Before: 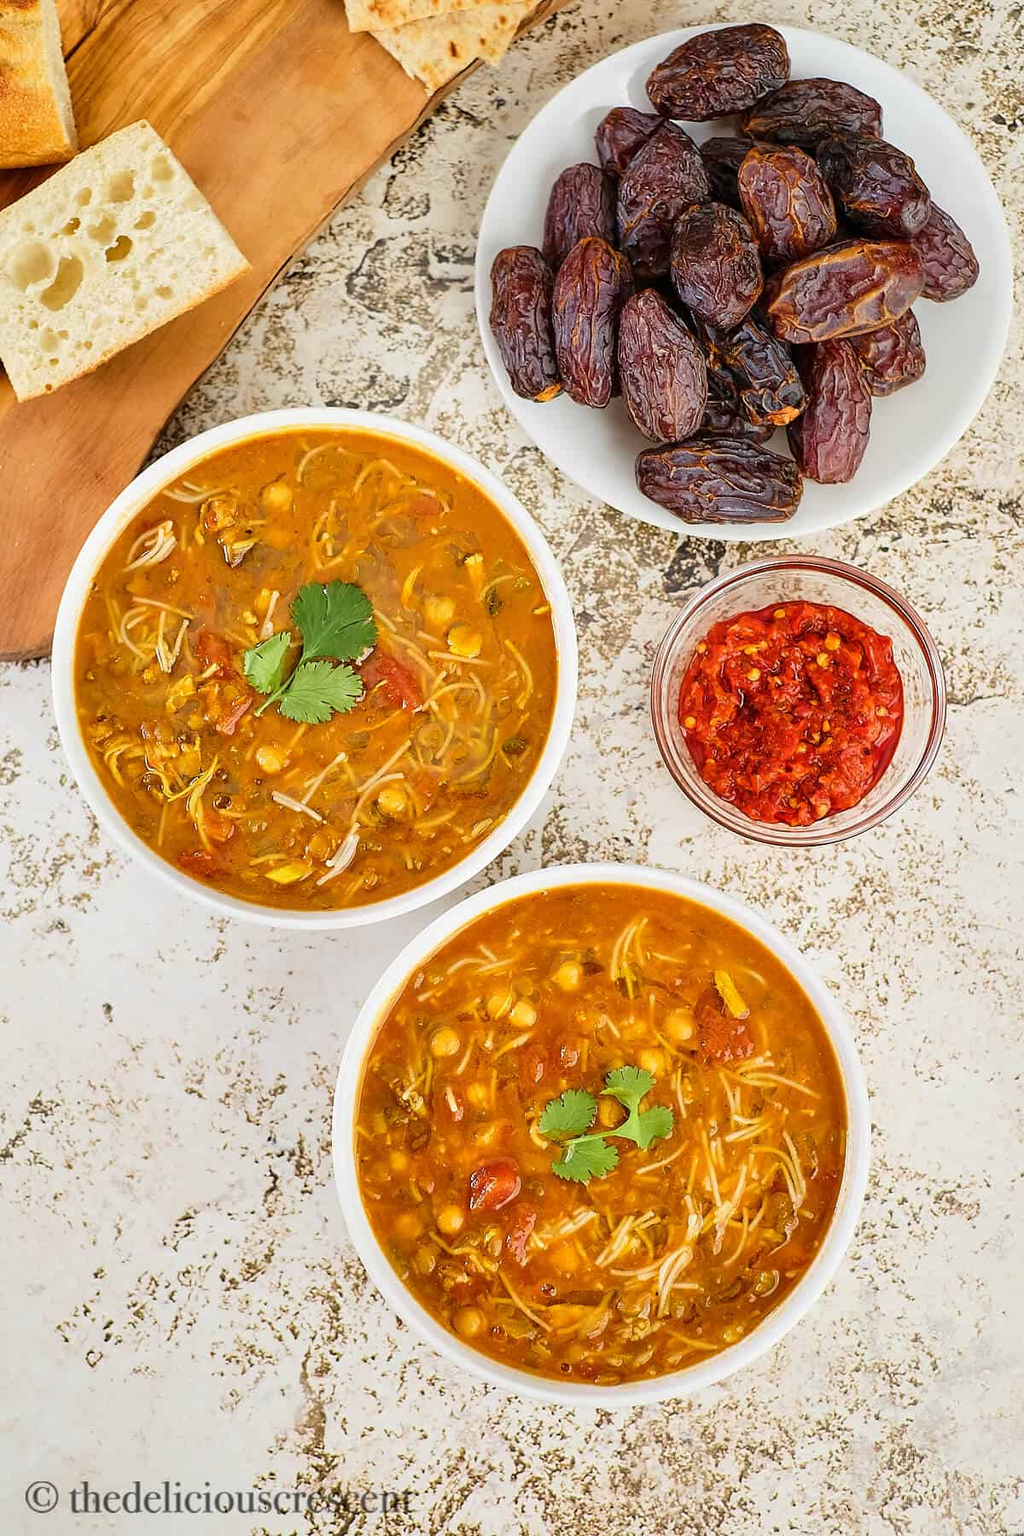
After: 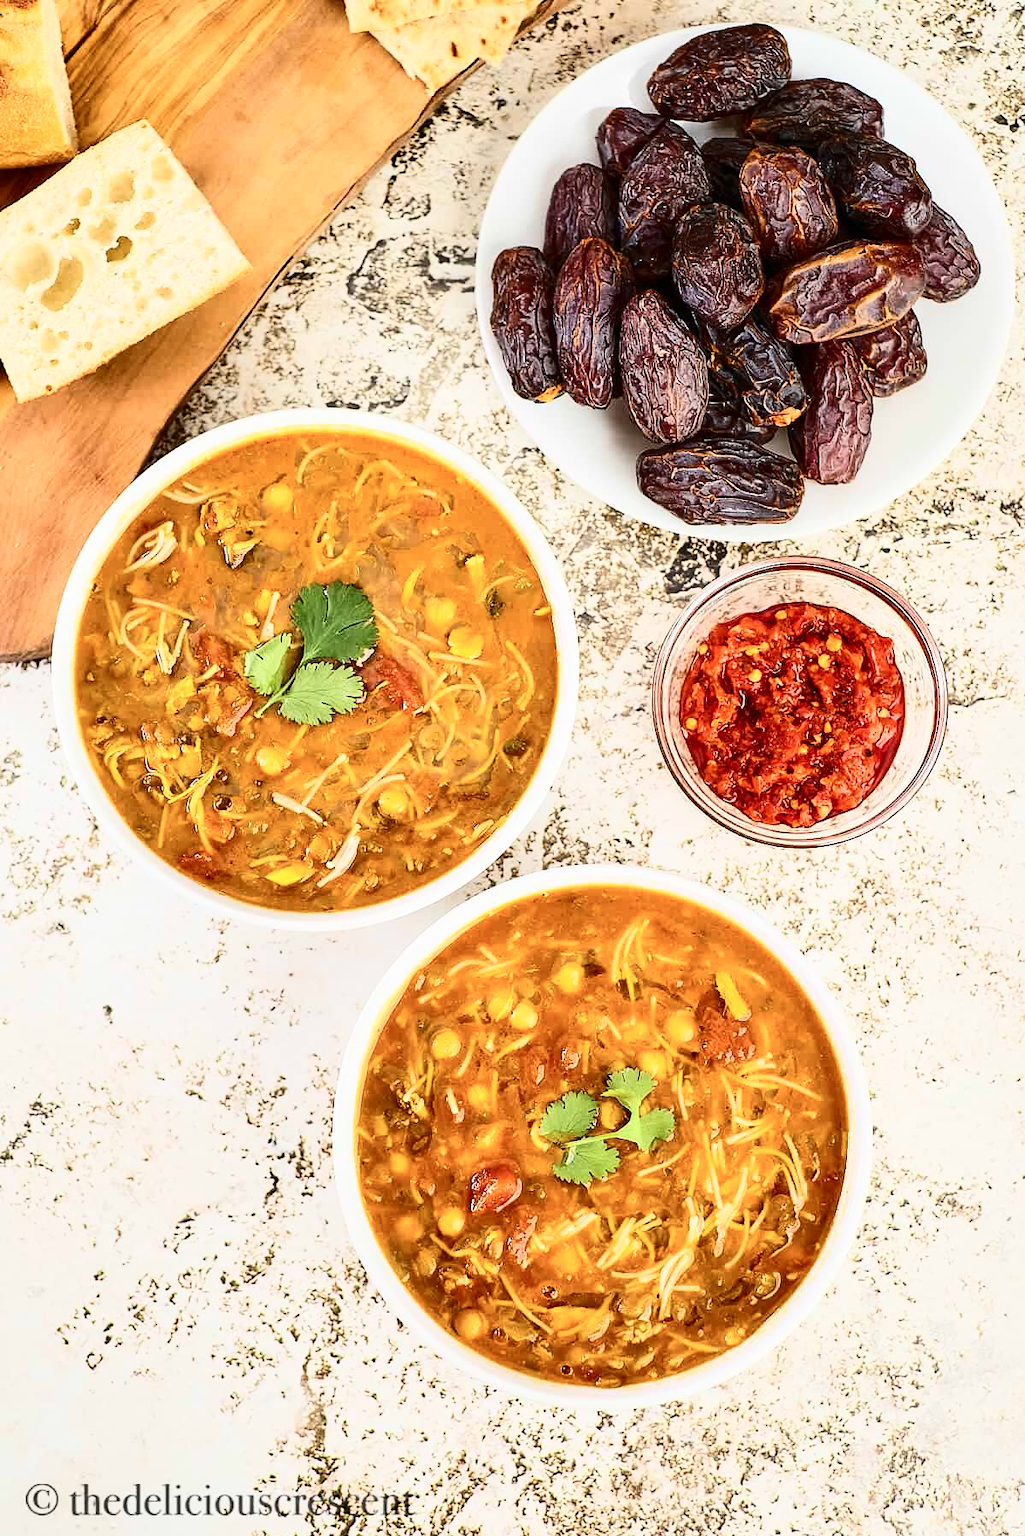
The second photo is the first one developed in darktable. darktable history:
sharpen: radius 2.883, amount 0.868, threshold 47.523
crop: top 0.05%, bottom 0.098%
contrast brightness saturation: contrast 0.39, brightness 0.1
